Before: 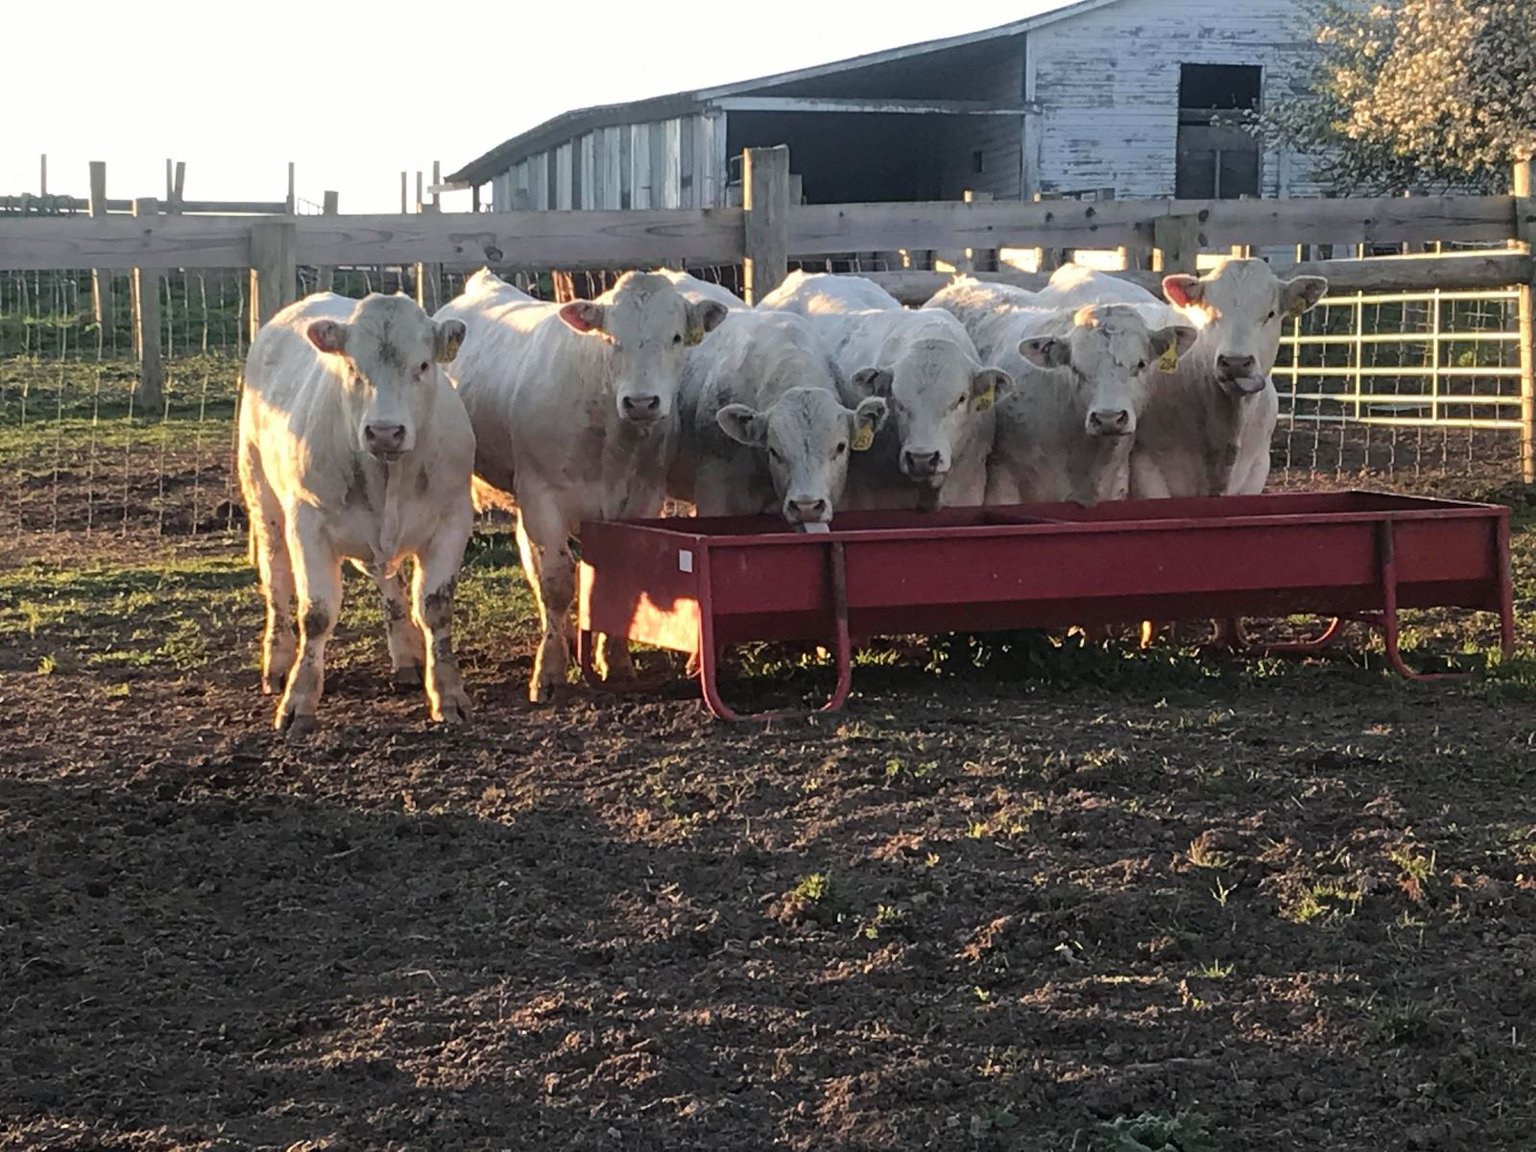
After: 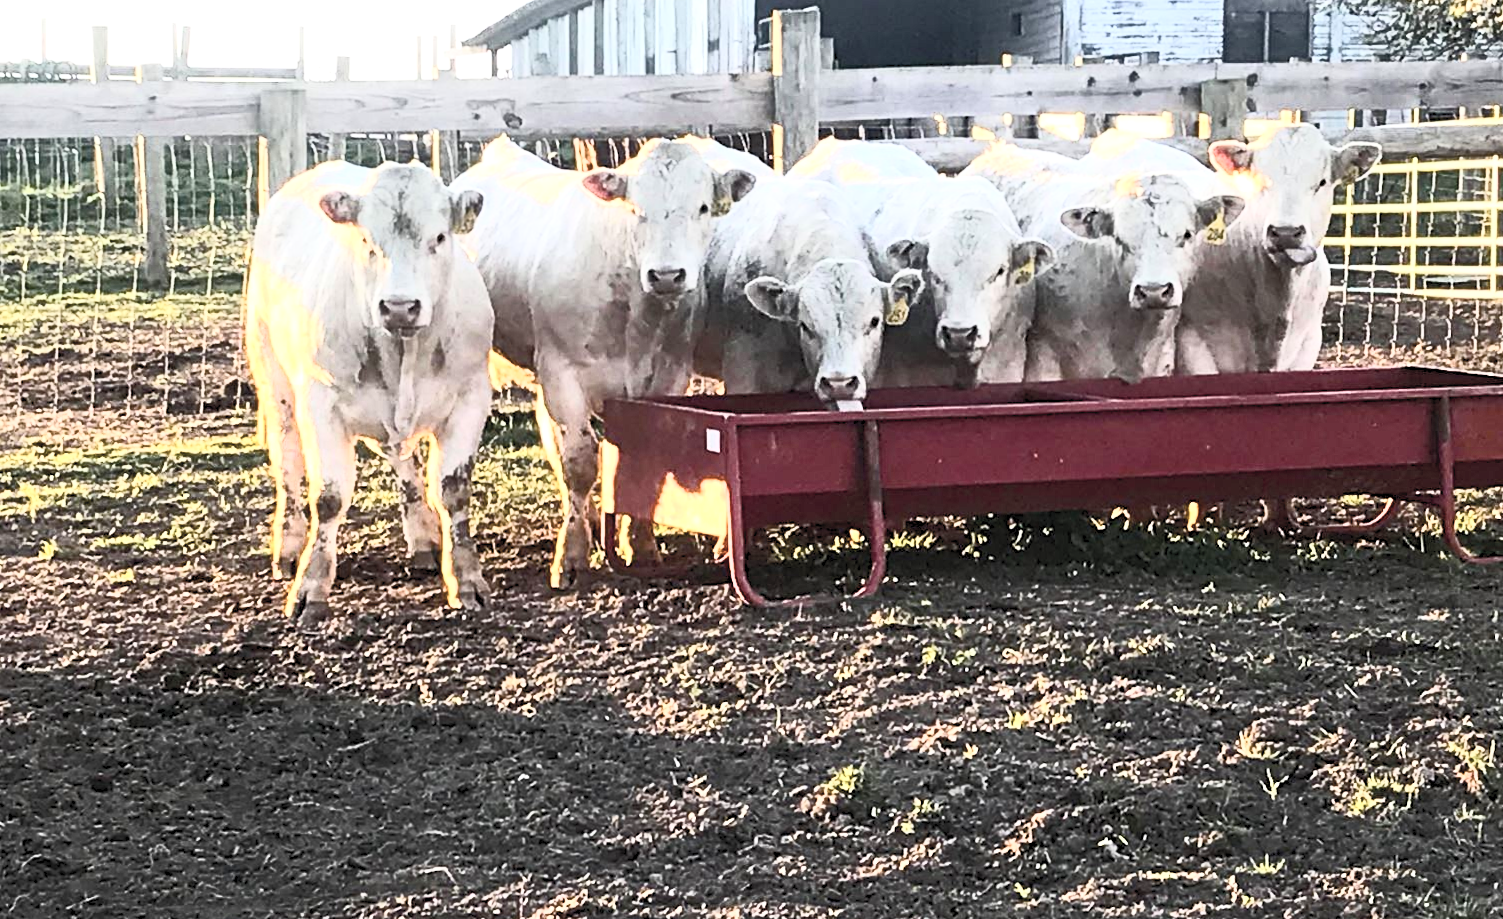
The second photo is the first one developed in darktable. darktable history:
crop and rotate: angle 0.095°, top 11.983%, right 5.799%, bottom 11.196%
local contrast: mode bilateral grid, contrast 15, coarseness 37, detail 104%, midtone range 0.2
contrast brightness saturation: contrast 0.554, brightness 0.571, saturation -0.335
color balance rgb: highlights gain › chroma 0.107%, highlights gain › hue 329.86°, global offset › luminance -0.305%, global offset › hue 261.68°, perceptual saturation grading › global saturation 20%, perceptual saturation grading › highlights -14.306%, perceptual saturation grading › shadows 49.895%, perceptual brilliance grading › global brilliance 25.136%
color correction: highlights b* 0.005, saturation 0.98
contrast equalizer: y [[0.5, 0.5, 0.5, 0.512, 0.552, 0.62], [0.5 ×6], [0.5 ×4, 0.504, 0.553], [0 ×6], [0 ×6]]
levels: mode automatic, levels [0, 0.474, 0.947]
